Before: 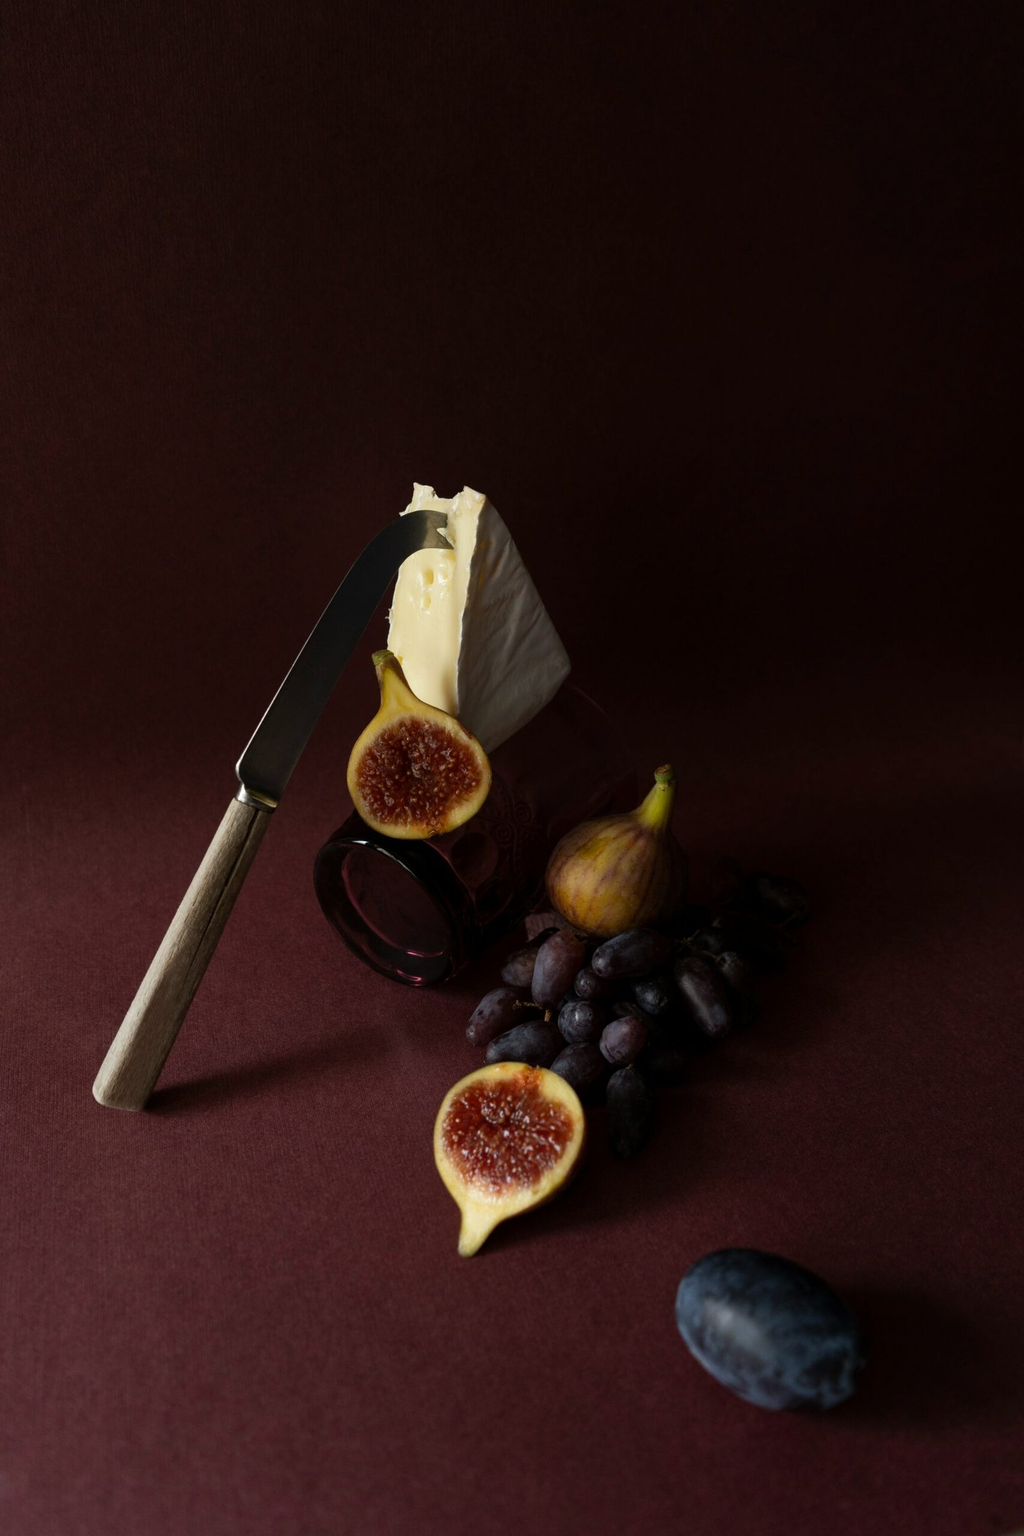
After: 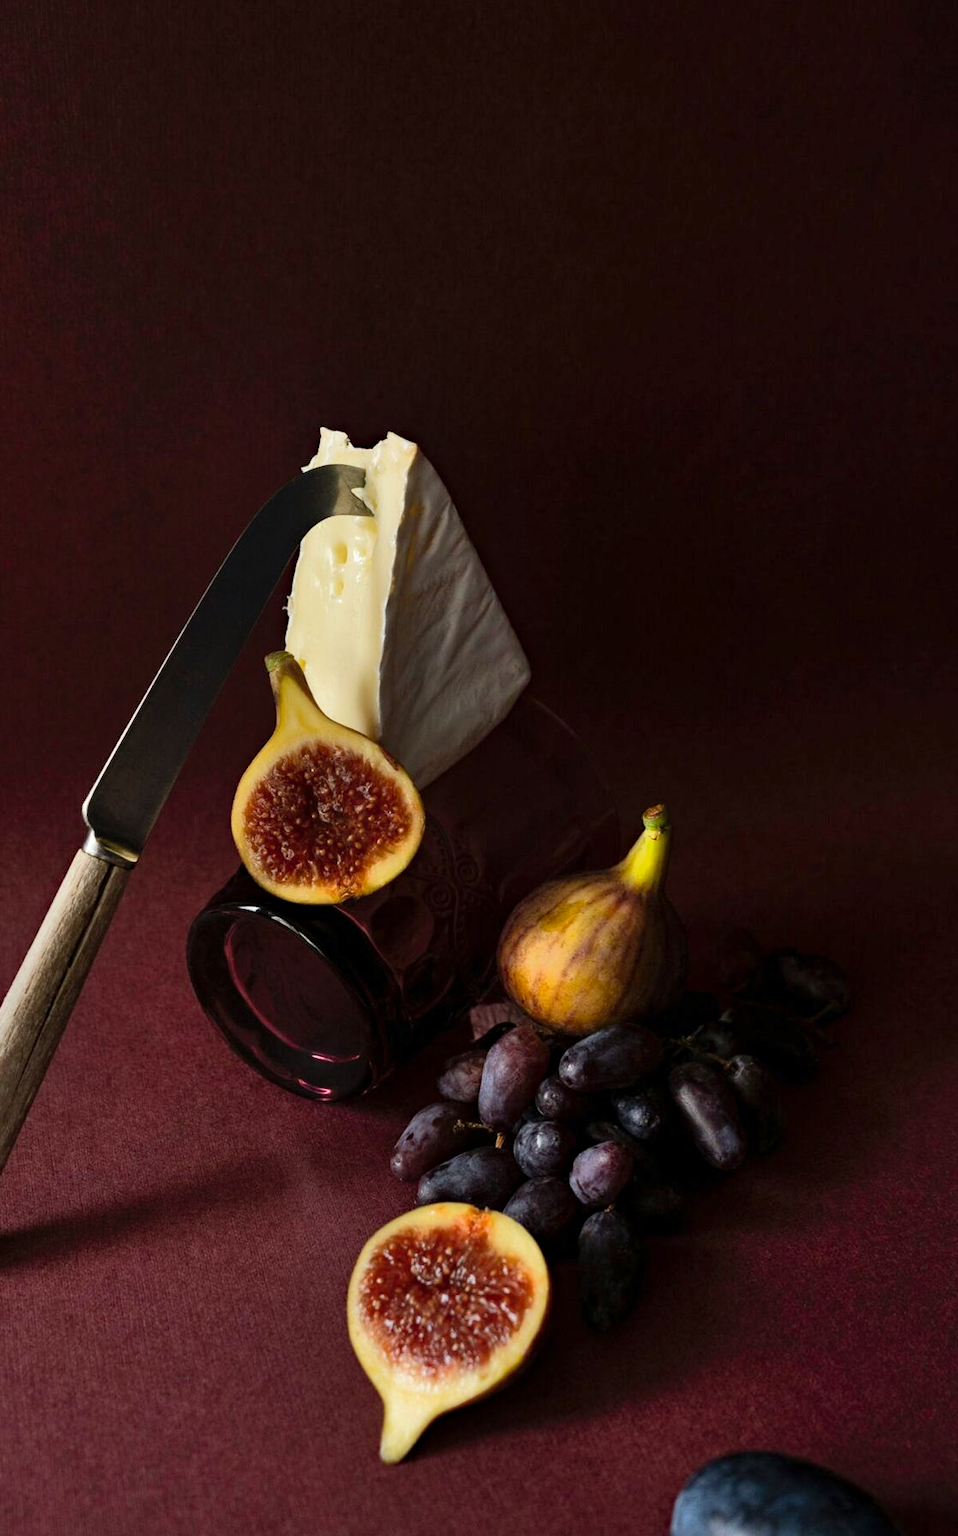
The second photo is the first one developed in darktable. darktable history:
haze removal: compatibility mode true, adaptive false
crop and rotate: left 17.046%, top 10.659%, right 12.989%, bottom 14.553%
shadows and highlights: soften with gaussian
